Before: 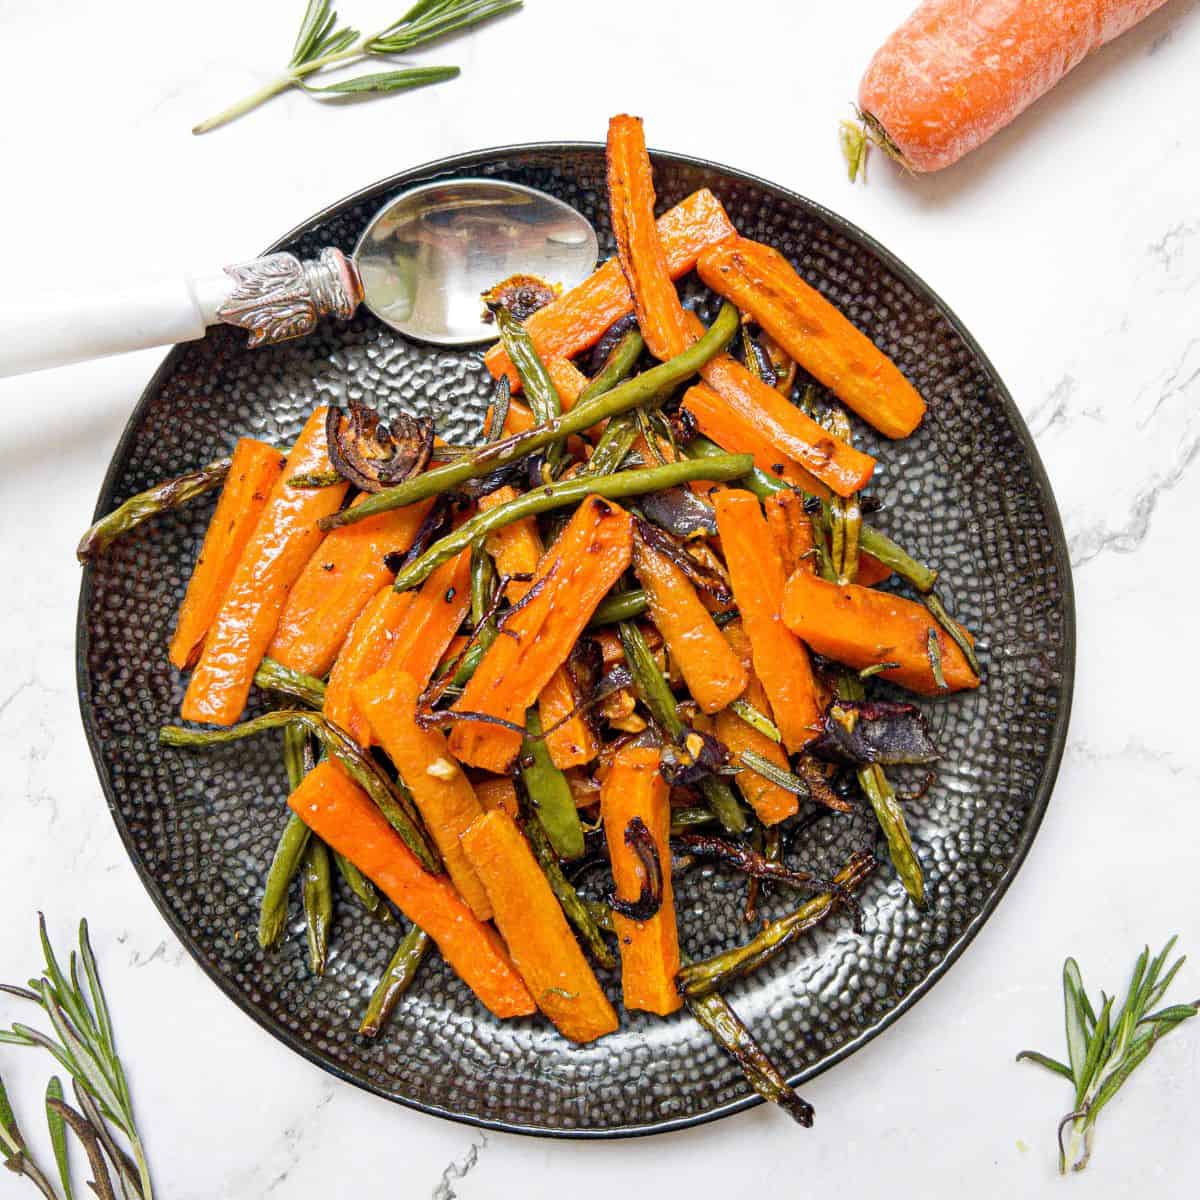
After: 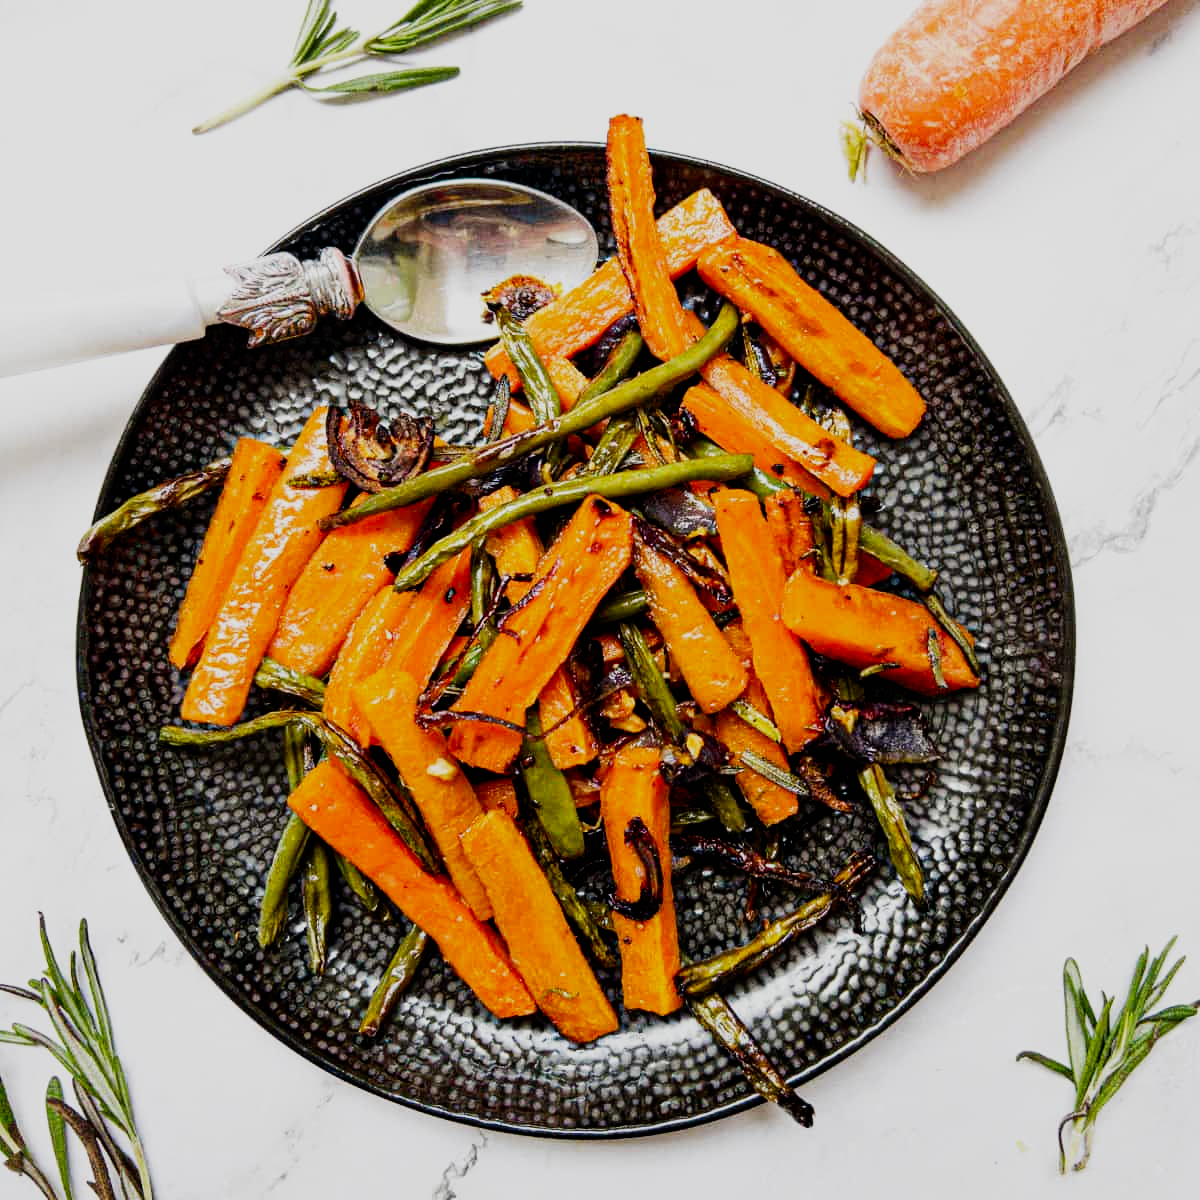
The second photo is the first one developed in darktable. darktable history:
exposure: black level correction 0.006, exposure -0.226 EV, compensate highlight preservation false
sigmoid: contrast 1.8, skew -0.2, preserve hue 0%, red attenuation 0.1, red rotation 0.035, green attenuation 0.1, green rotation -0.017, blue attenuation 0.15, blue rotation -0.052, base primaries Rec2020
